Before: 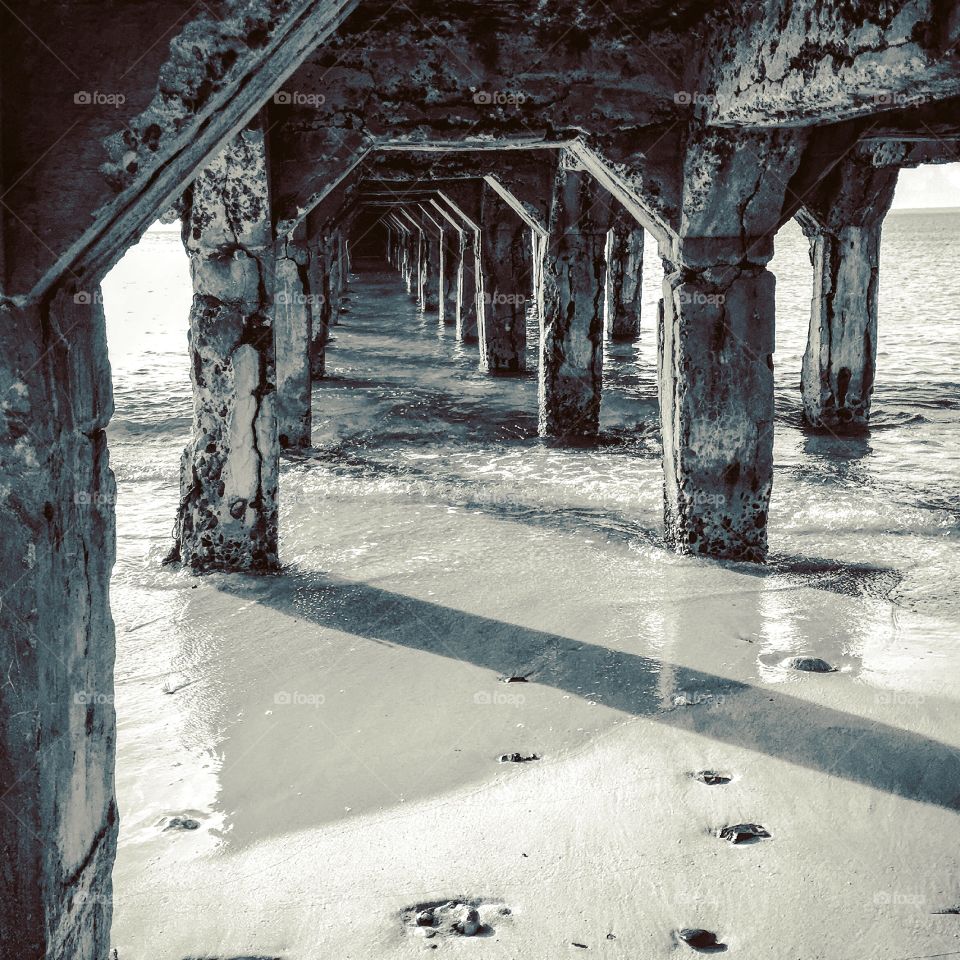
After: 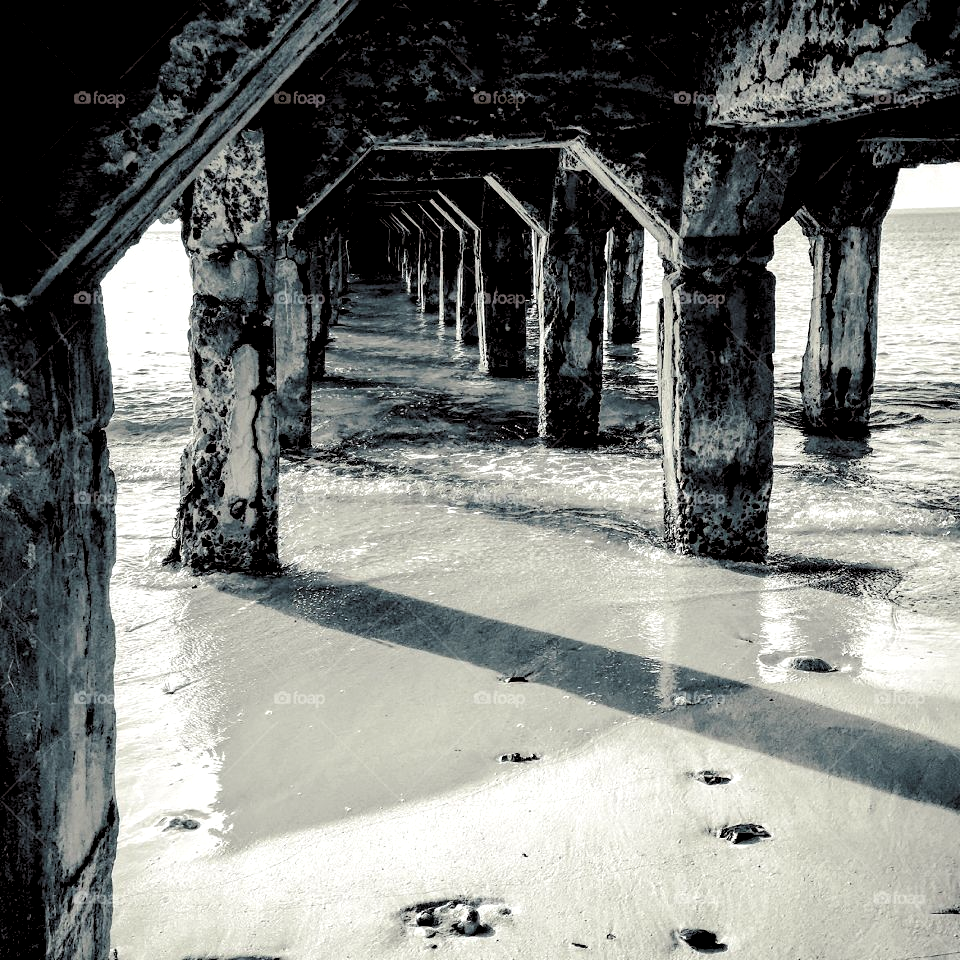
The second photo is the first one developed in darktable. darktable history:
rgb levels: levels [[0.034, 0.472, 0.904], [0, 0.5, 1], [0, 0.5, 1]]
contrast brightness saturation: saturation -0.05
